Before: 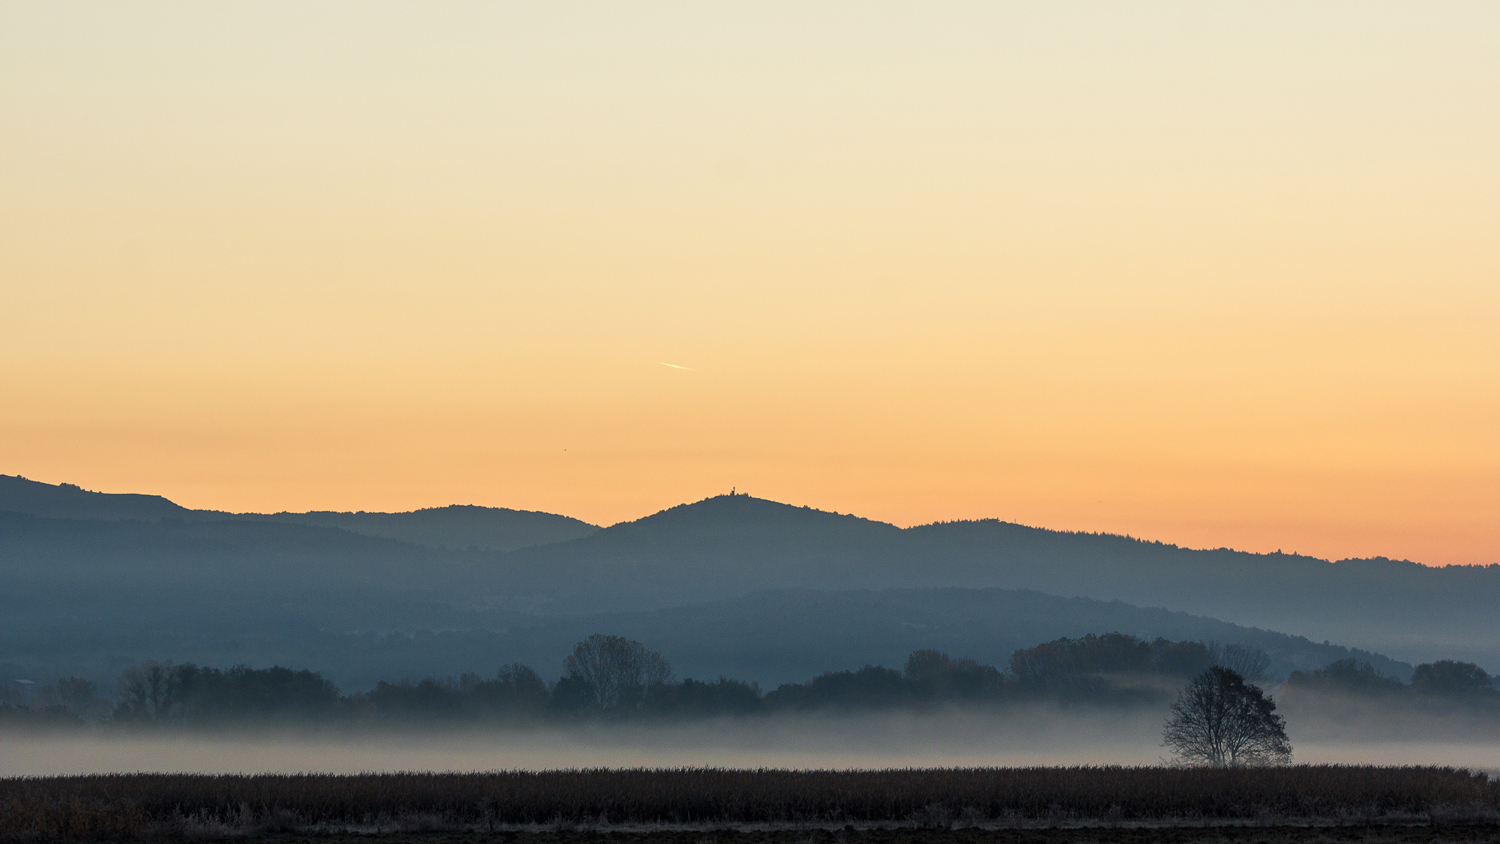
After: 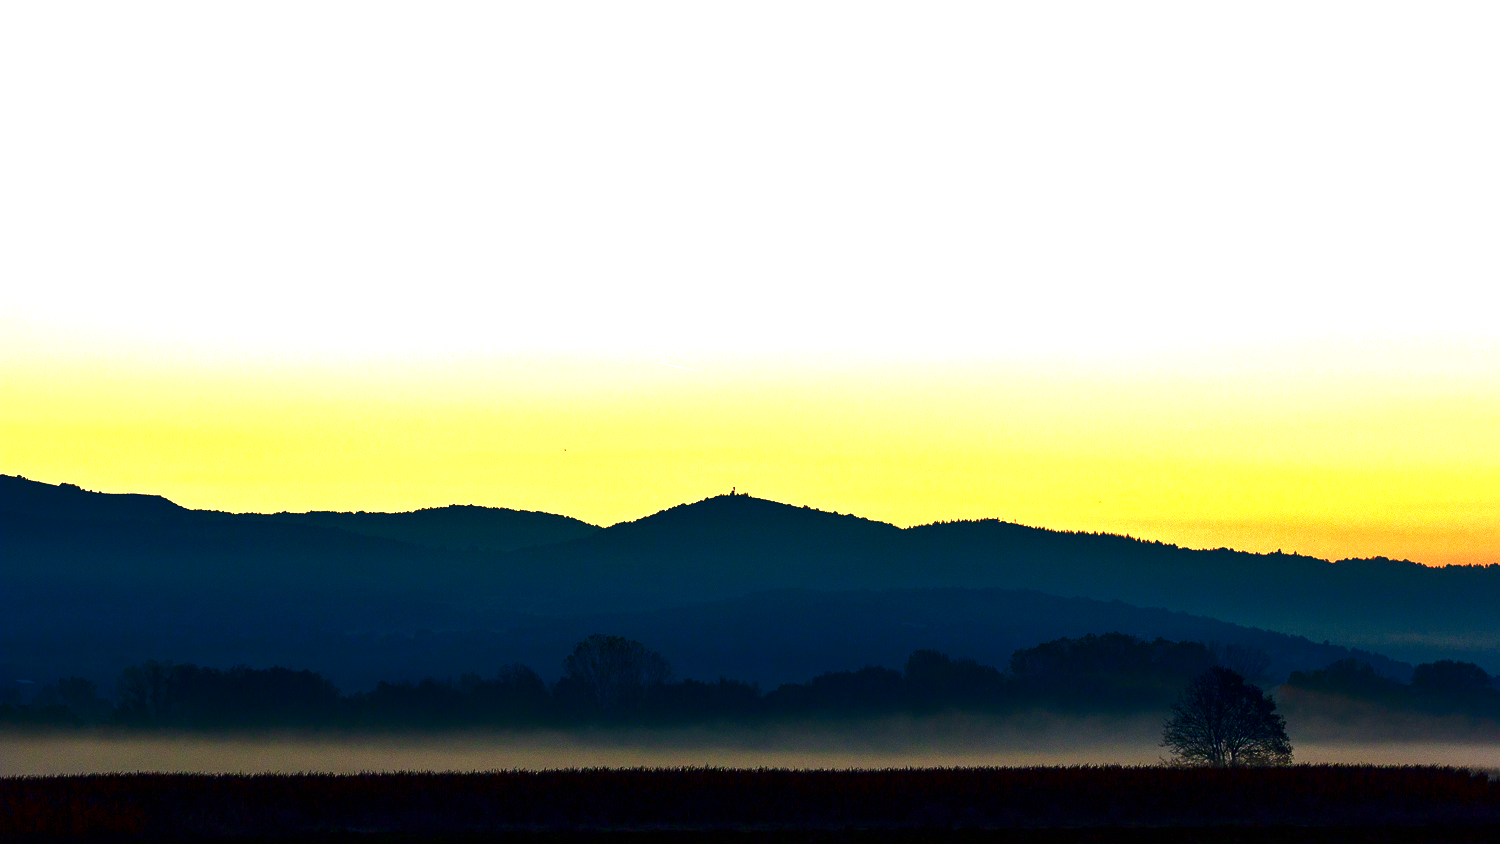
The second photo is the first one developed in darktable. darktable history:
contrast brightness saturation: brightness -0.992, saturation 0.987
exposure: black level correction 0, exposure 0.697 EV, compensate exposure bias true, compensate highlight preservation false
tone equalizer: -8 EV -0.403 EV, -7 EV -0.429 EV, -6 EV -0.324 EV, -5 EV -0.26 EV, -3 EV 0.243 EV, -2 EV 0.313 EV, -1 EV 0.407 EV, +0 EV 0.43 EV, mask exposure compensation -0.491 EV
